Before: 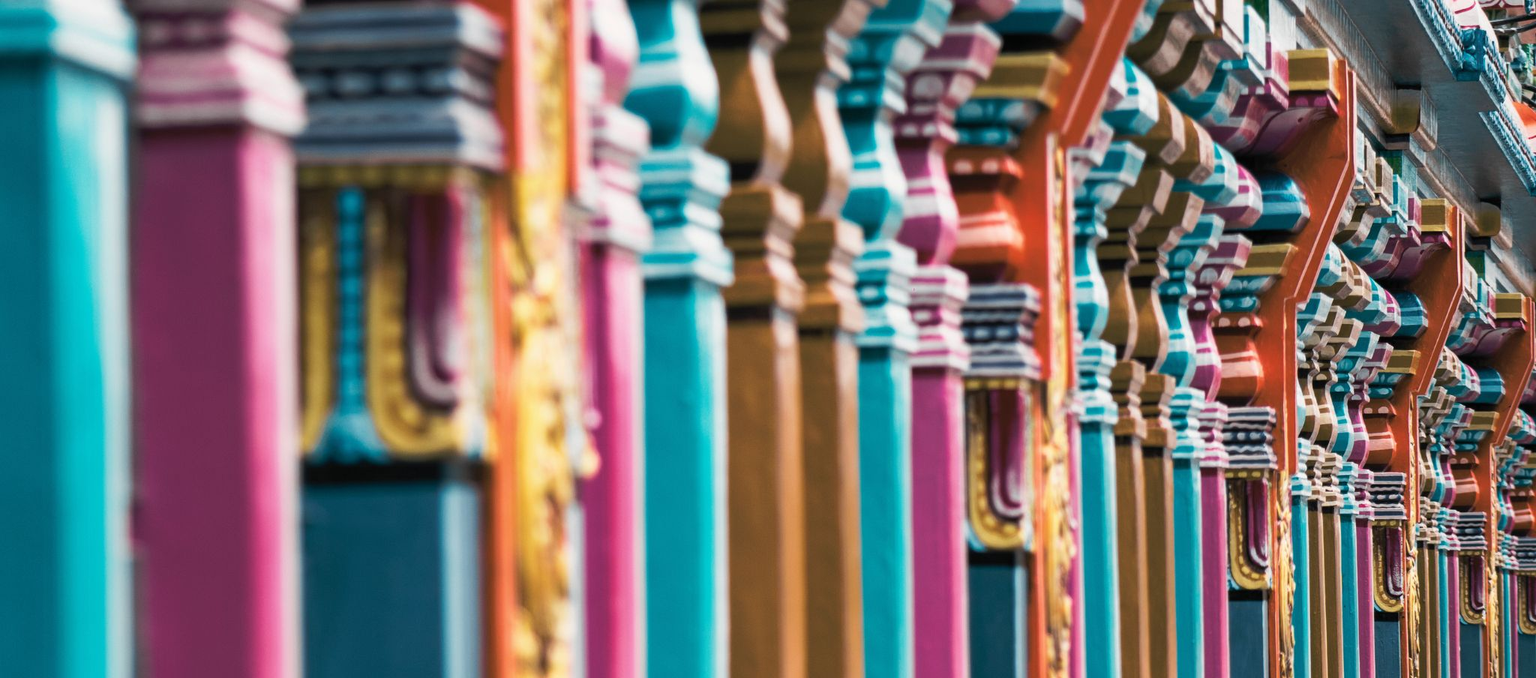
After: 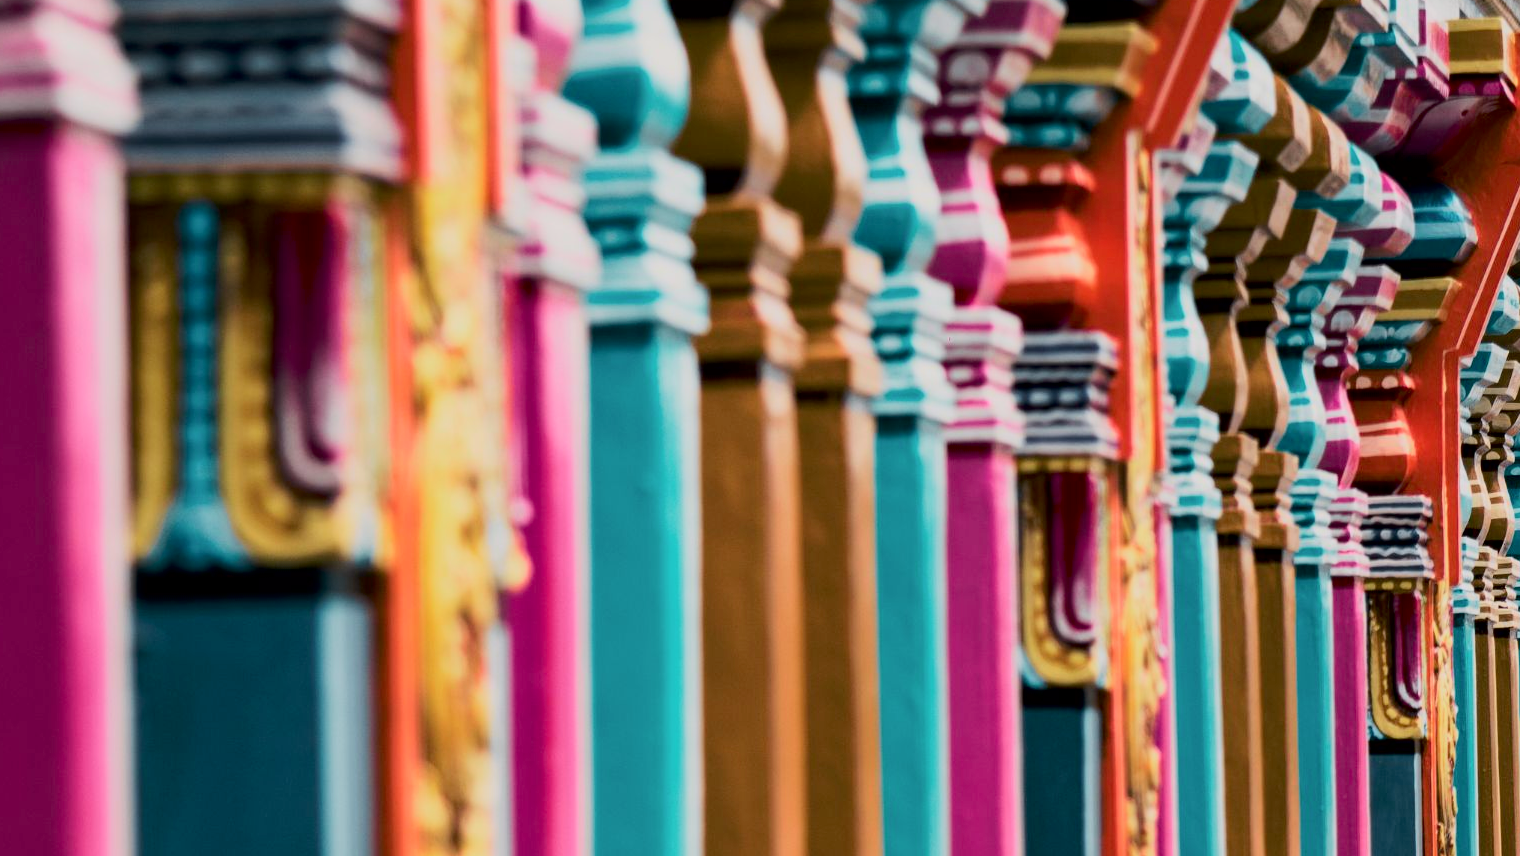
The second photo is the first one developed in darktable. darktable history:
exposure: black level correction 0.009, exposure -0.159 EV, compensate highlight preservation false
crop and rotate: left 13.15%, top 5.251%, right 12.609%
tone curve: curves: ch0 [(0, 0) (0.091, 0.066) (0.184, 0.16) (0.491, 0.519) (0.748, 0.765) (1, 0.919)]; ch1 [(0, 0) (0.179, 0.173) (0.322, 0.32) (0.424, 0.424) (0.502, 0.504) (0.56, 0.575) (0.631, 0.675) (0.777, 0.806) (1, 1)]; ch2 [(0, 0) (0.434, 0.447) (0.497, 0.498) (0.539, 0.566) (0.676, 0.691) (1, 1)], color space Lab, independent channels, preserve colors none
